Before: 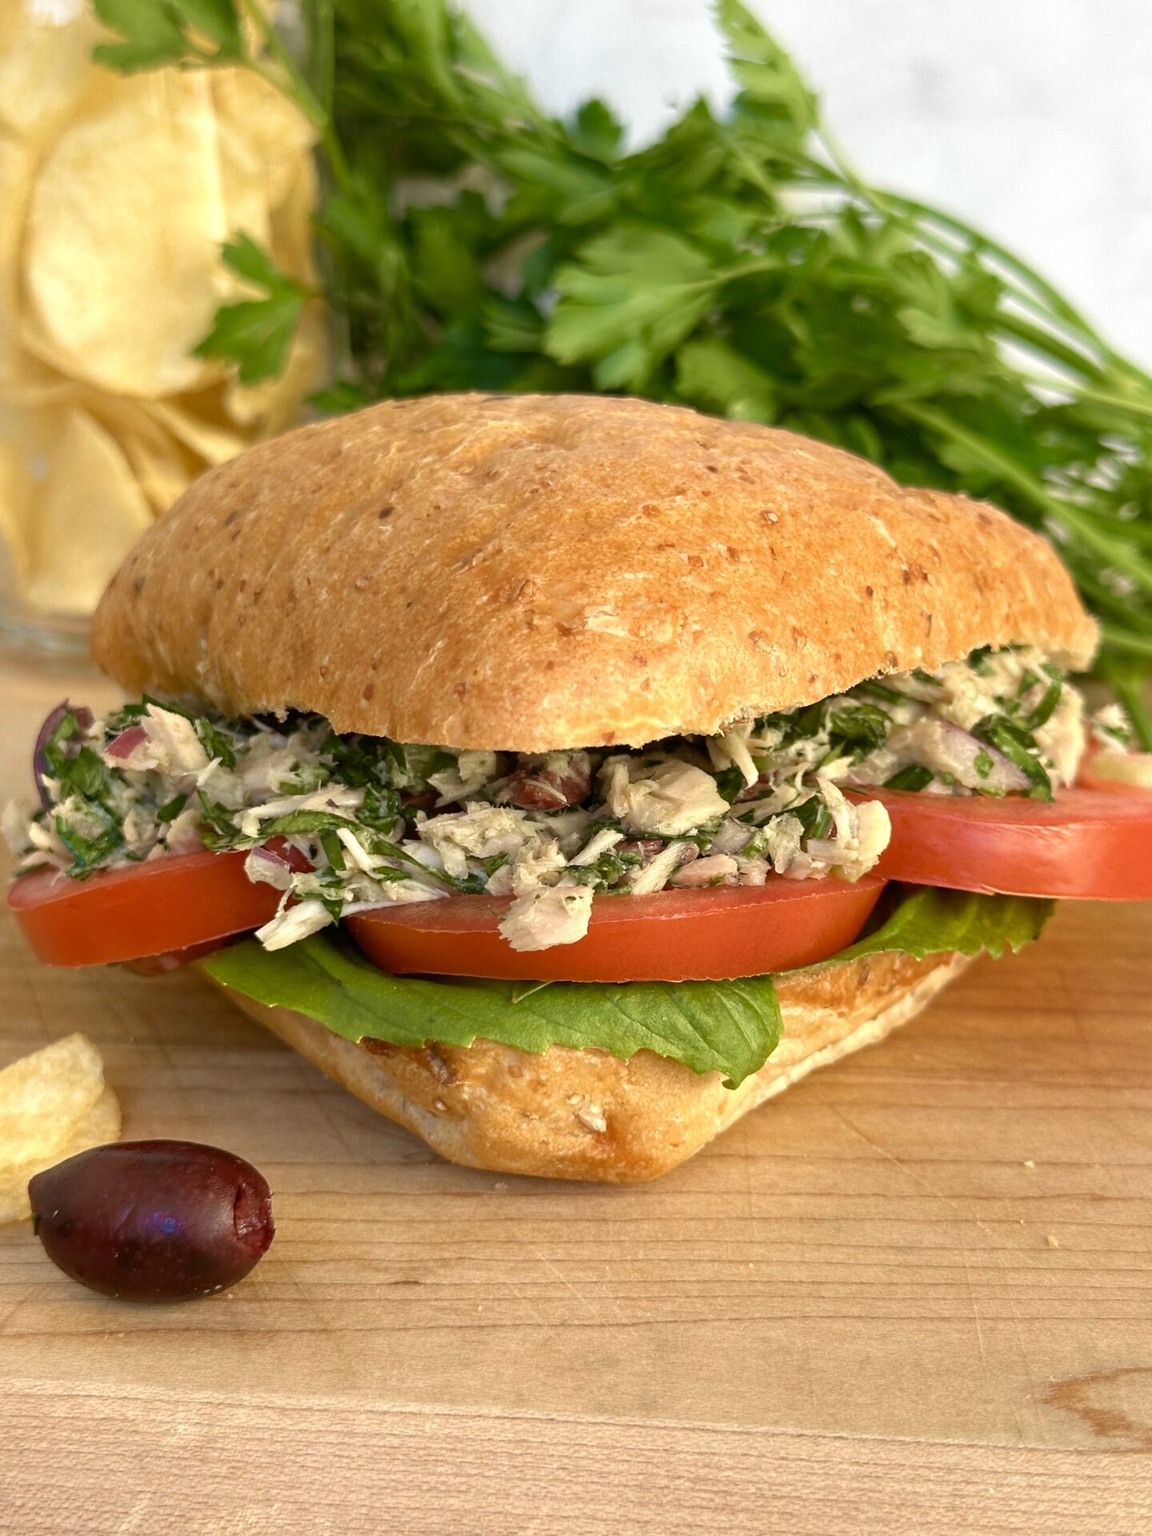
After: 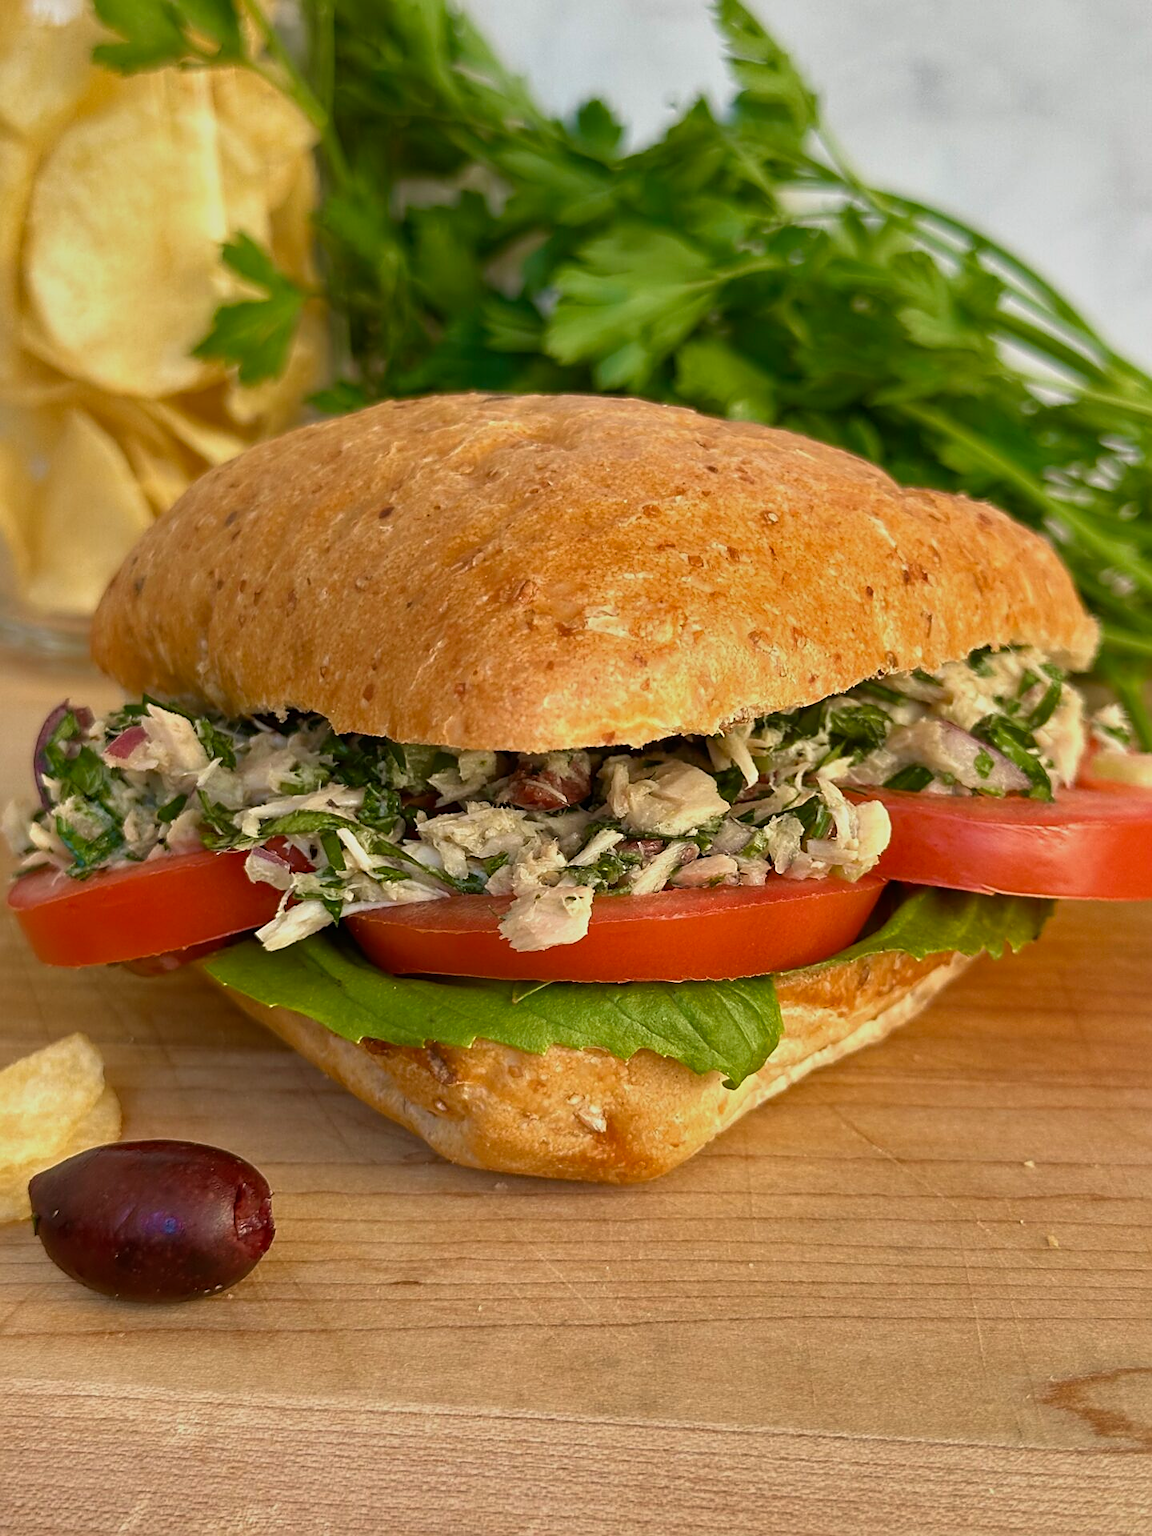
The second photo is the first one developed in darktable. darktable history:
white balance: emerald 1
shadows and highlights: shadows 43.71, white point adjustment -1.46, soften with gaussian
exposure: exposure -0.36 EV, compensate highlight preservation false
sharpen: on, module defaults
